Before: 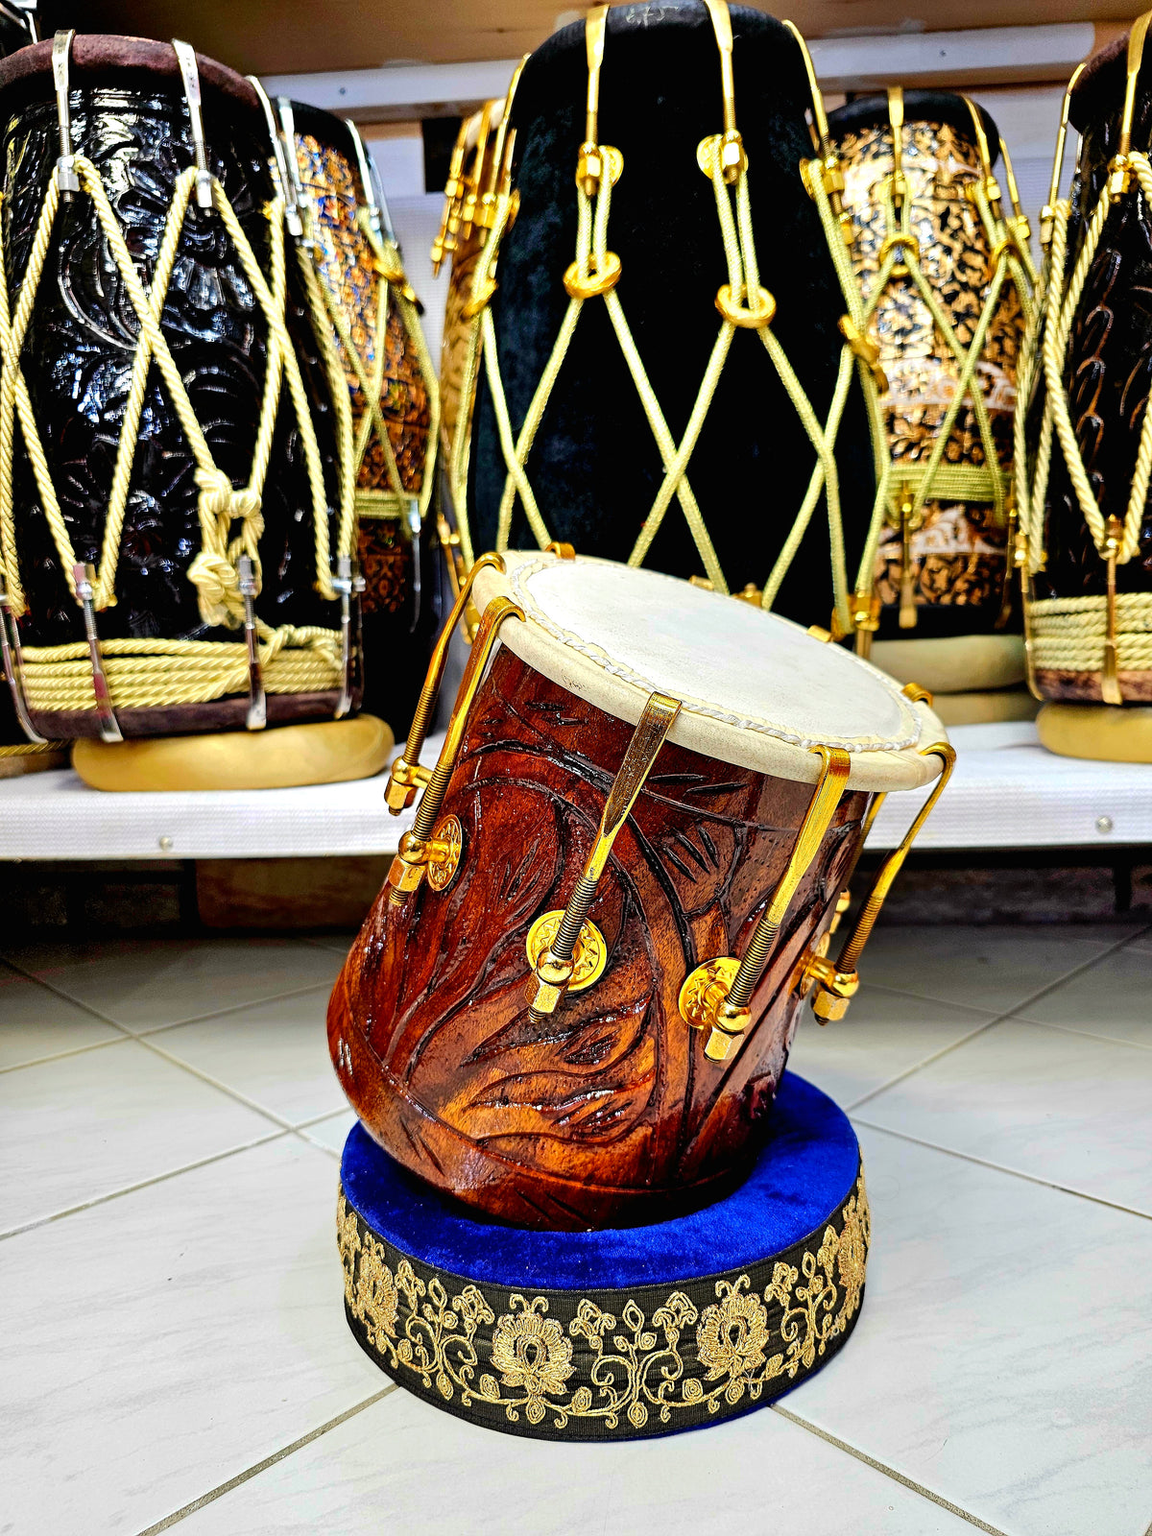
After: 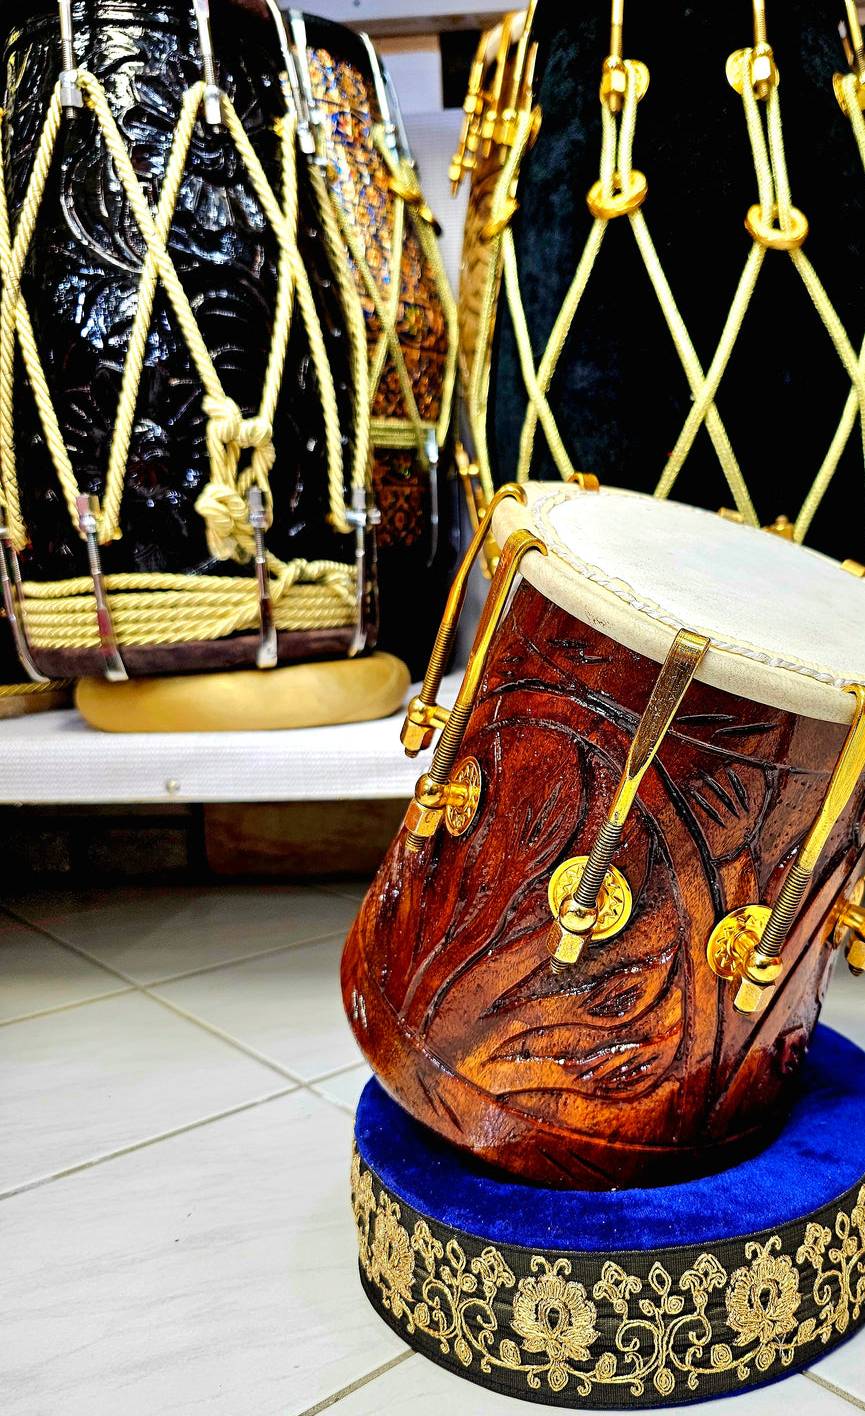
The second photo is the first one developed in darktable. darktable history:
crop: top 5.797%, right 27.881%, bottom 5.656%
